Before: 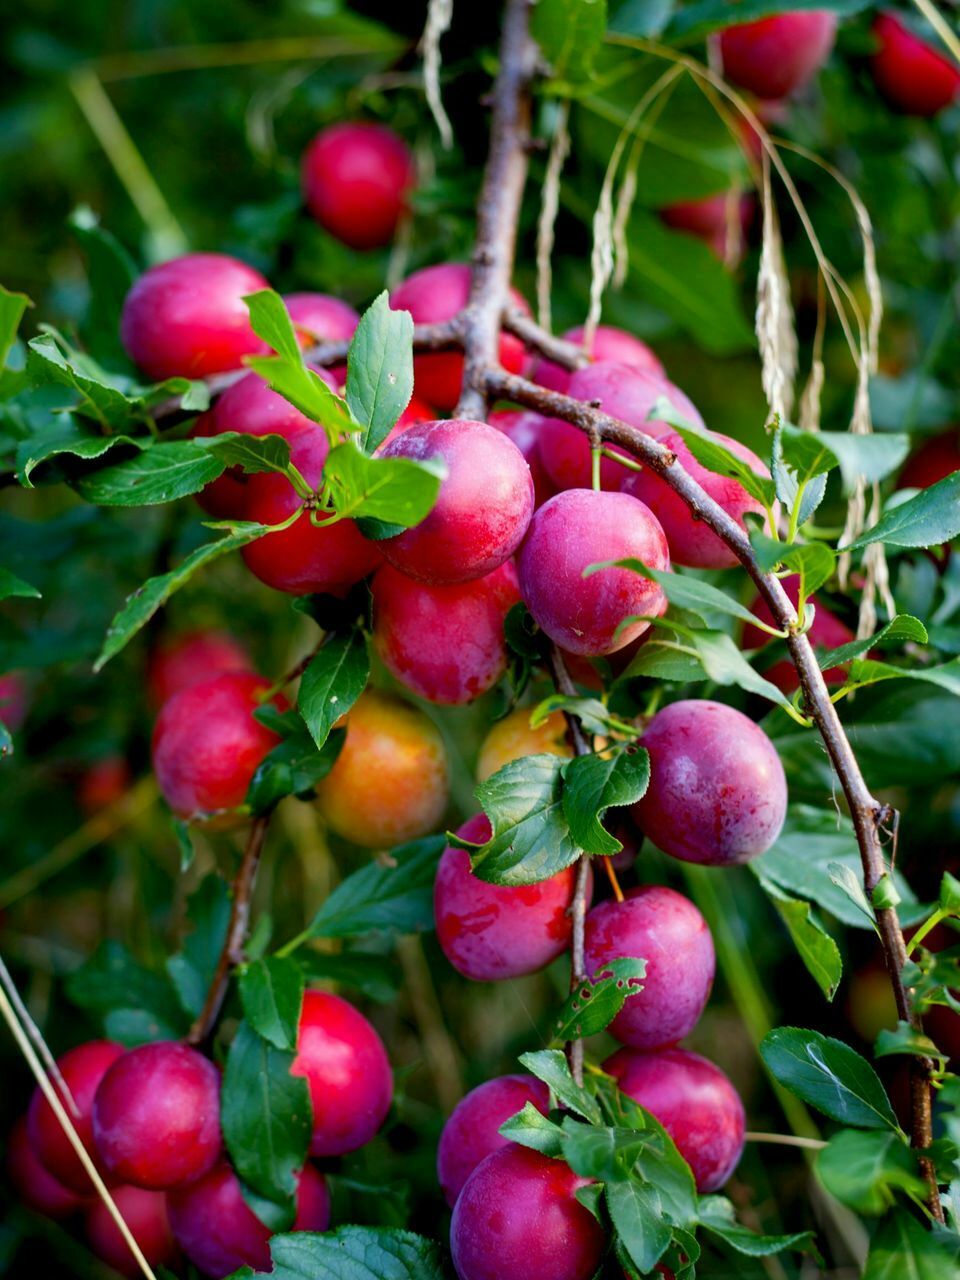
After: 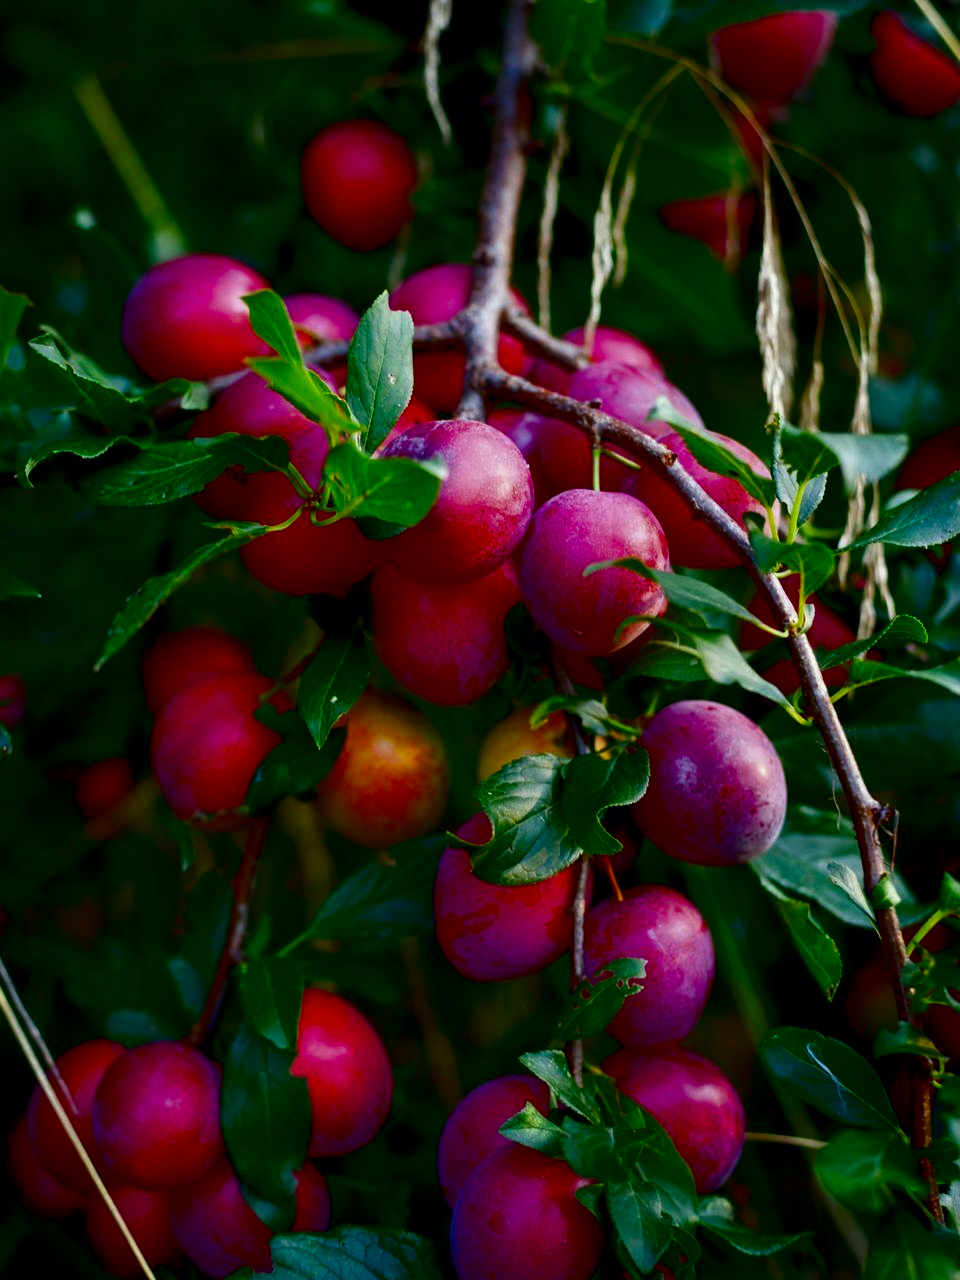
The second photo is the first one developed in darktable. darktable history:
contrast brightness saturation: contrast 0.087, brightness -0.574, saturation 0.174
